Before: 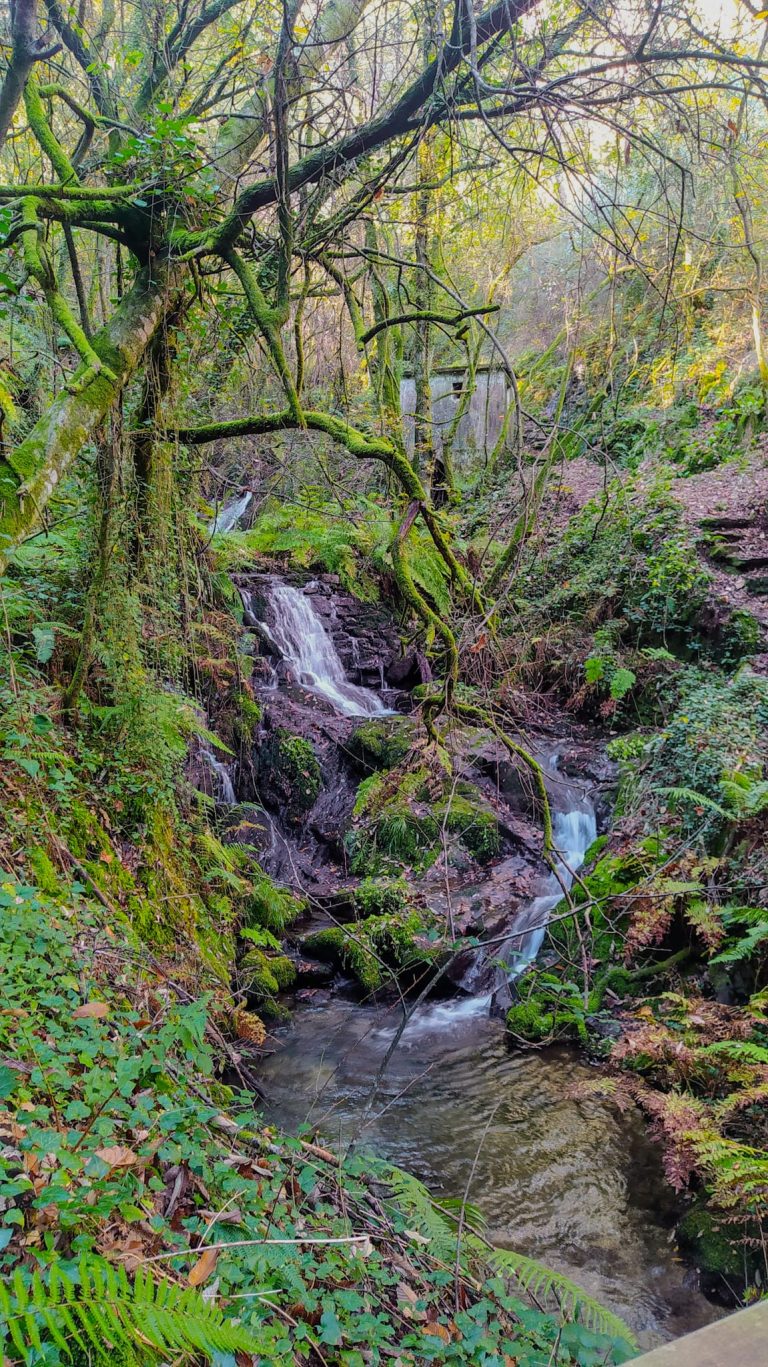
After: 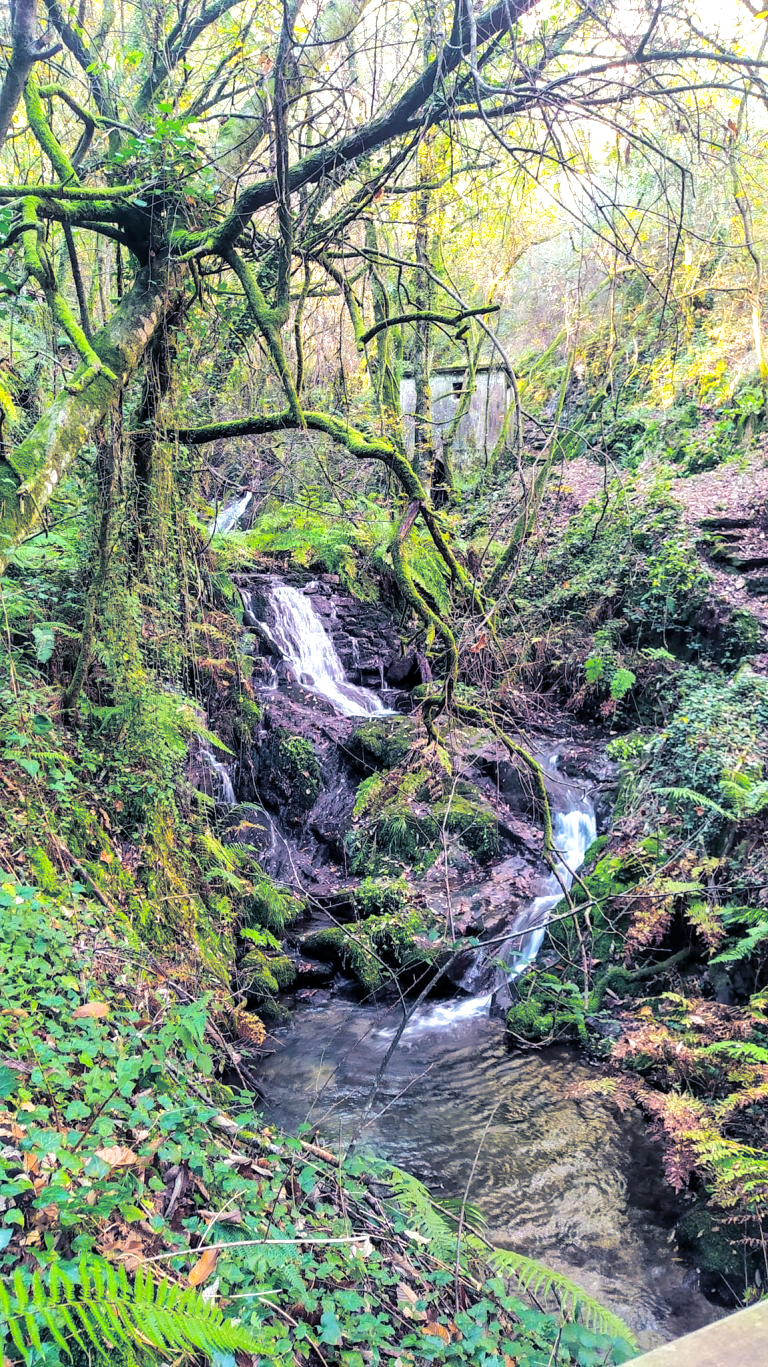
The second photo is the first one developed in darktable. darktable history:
split-toning: shadows › hue 230.4°
exposure: black level correction 0.001, exposure 1 EV, compensate highlight preservation false
